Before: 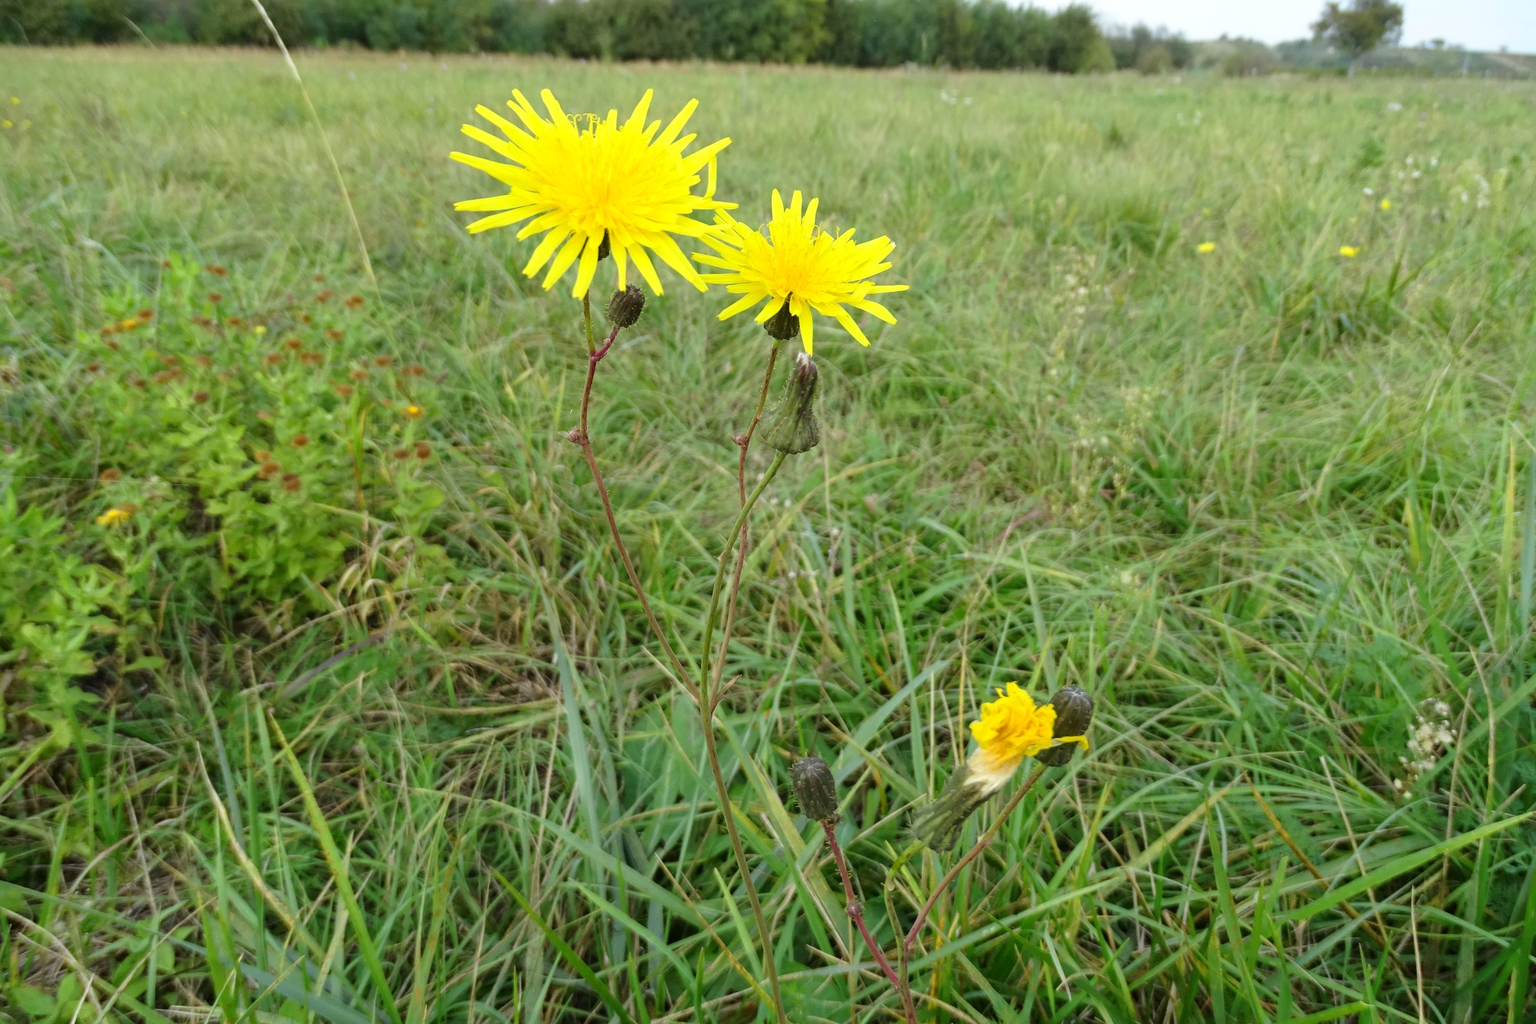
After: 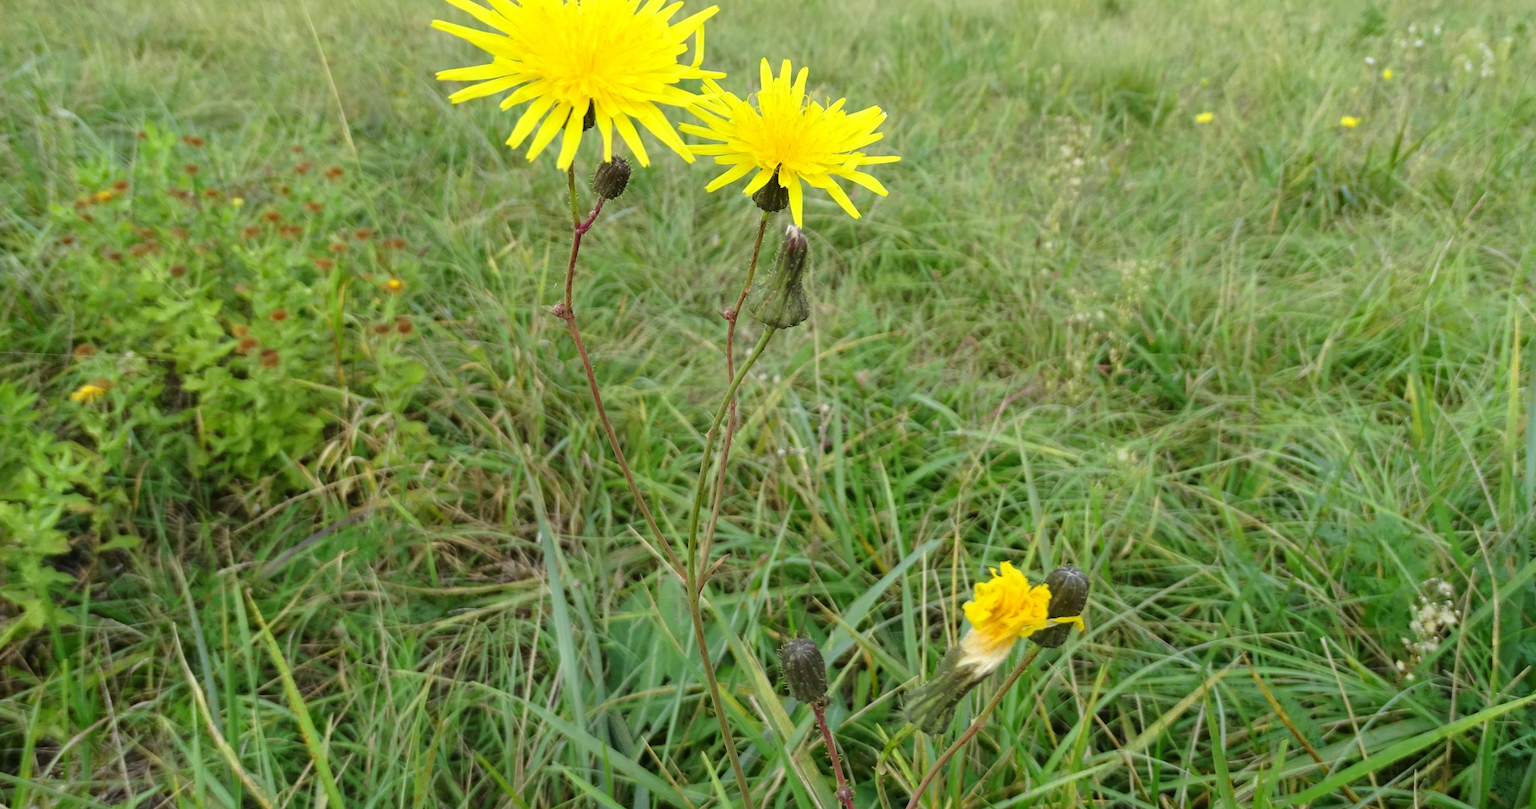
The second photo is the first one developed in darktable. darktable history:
crop and rotate: left 1.807%, top 12.987%, right 0.302%, bottom 9.536%
